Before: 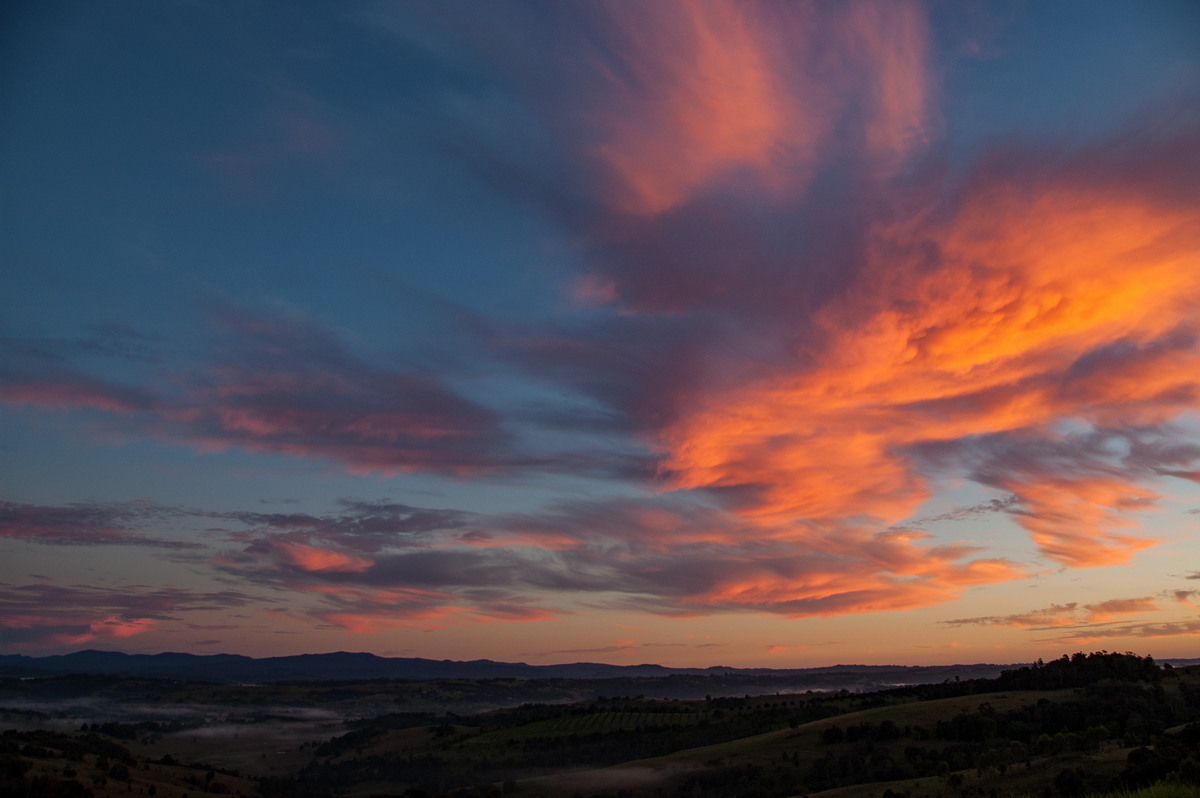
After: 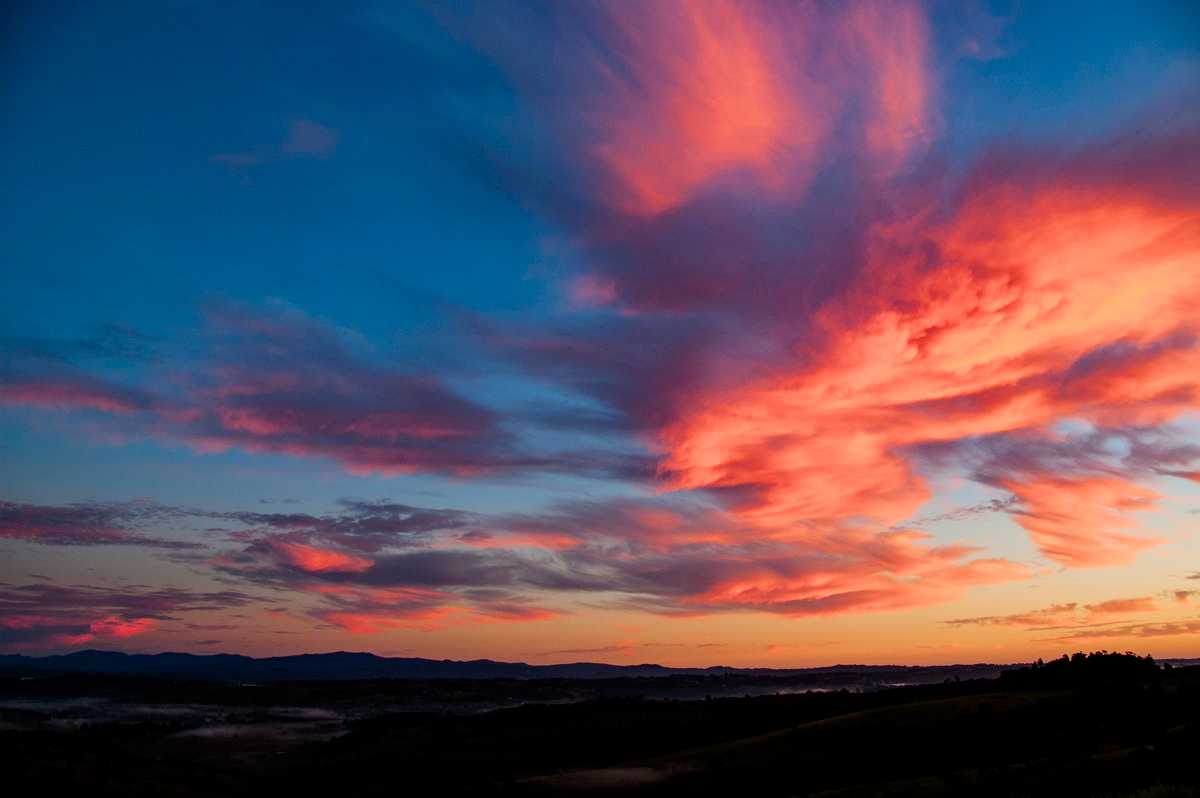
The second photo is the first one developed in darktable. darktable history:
filmic rgb: black relative exposure -7.65 EV, white relative exposure 4.56 EV, threshold 2.98 EV, hardness 3.61, contrast 1.057, color science v4 (2020), enable highlight reconstruction true
exposure: black level correction 0, exposure 0.499 EV, compensate highlight preservation false
contrast brightness saturation: contrast 0.184, saturation 0.306
color balance rgb: global offset › luminance -0.485%, perceptual saturation grading › global saturation 30.864%
